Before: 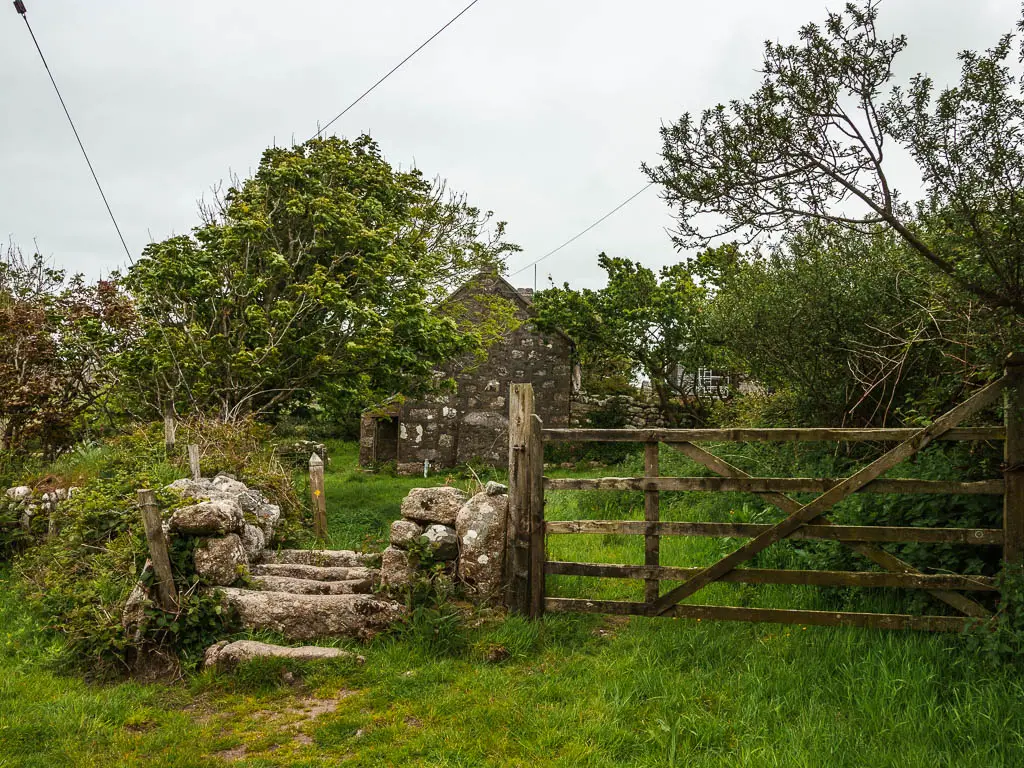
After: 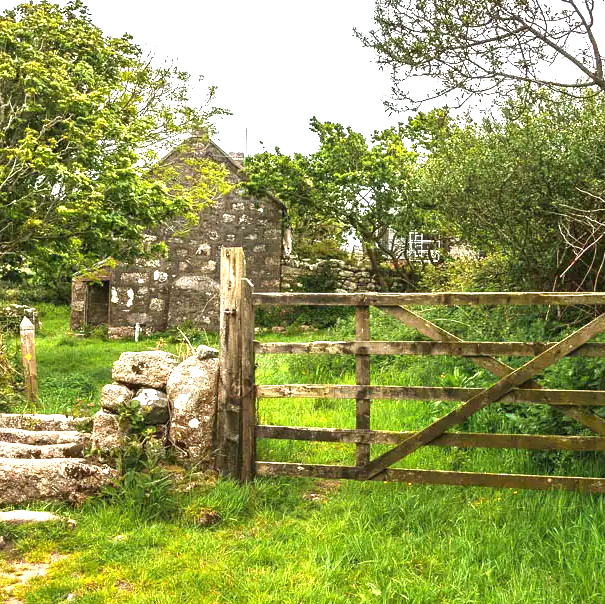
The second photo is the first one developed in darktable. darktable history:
crop and rotate: left 28.256%, top 17.734%, right 12.656%, bottom 3.573%
exposure: black level correction 0, exposure 1.75 EV, compensate exposure bias true, compensate highlight preservation false
